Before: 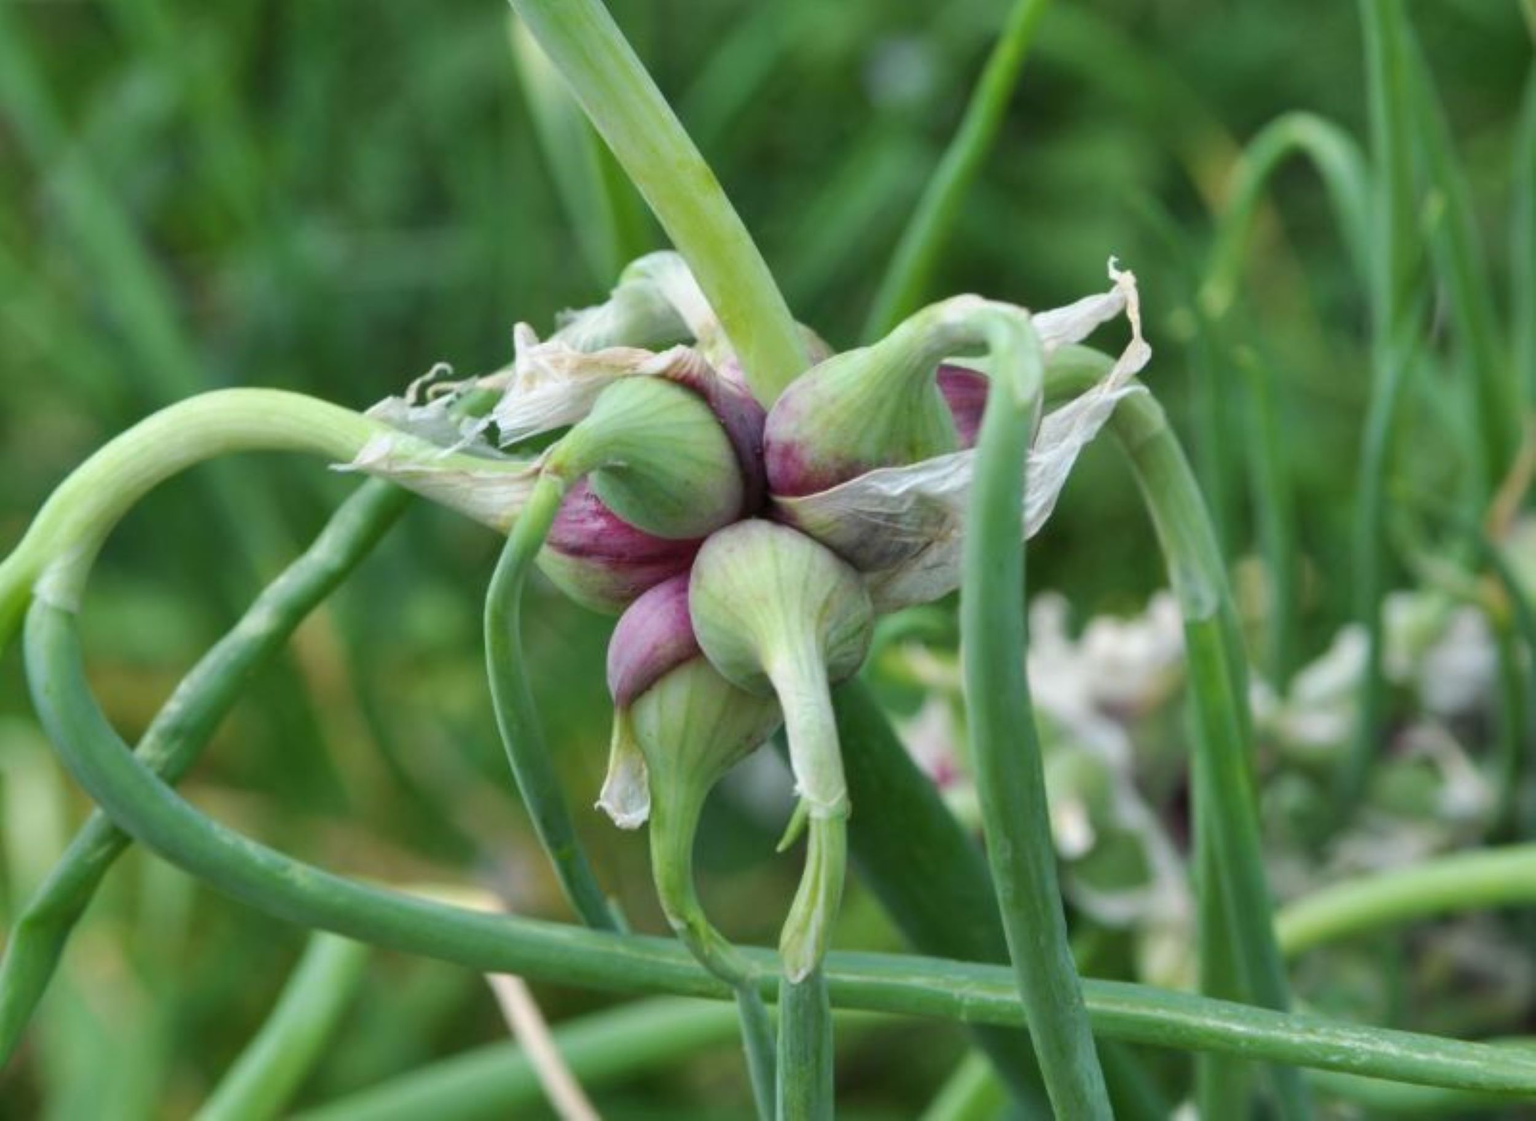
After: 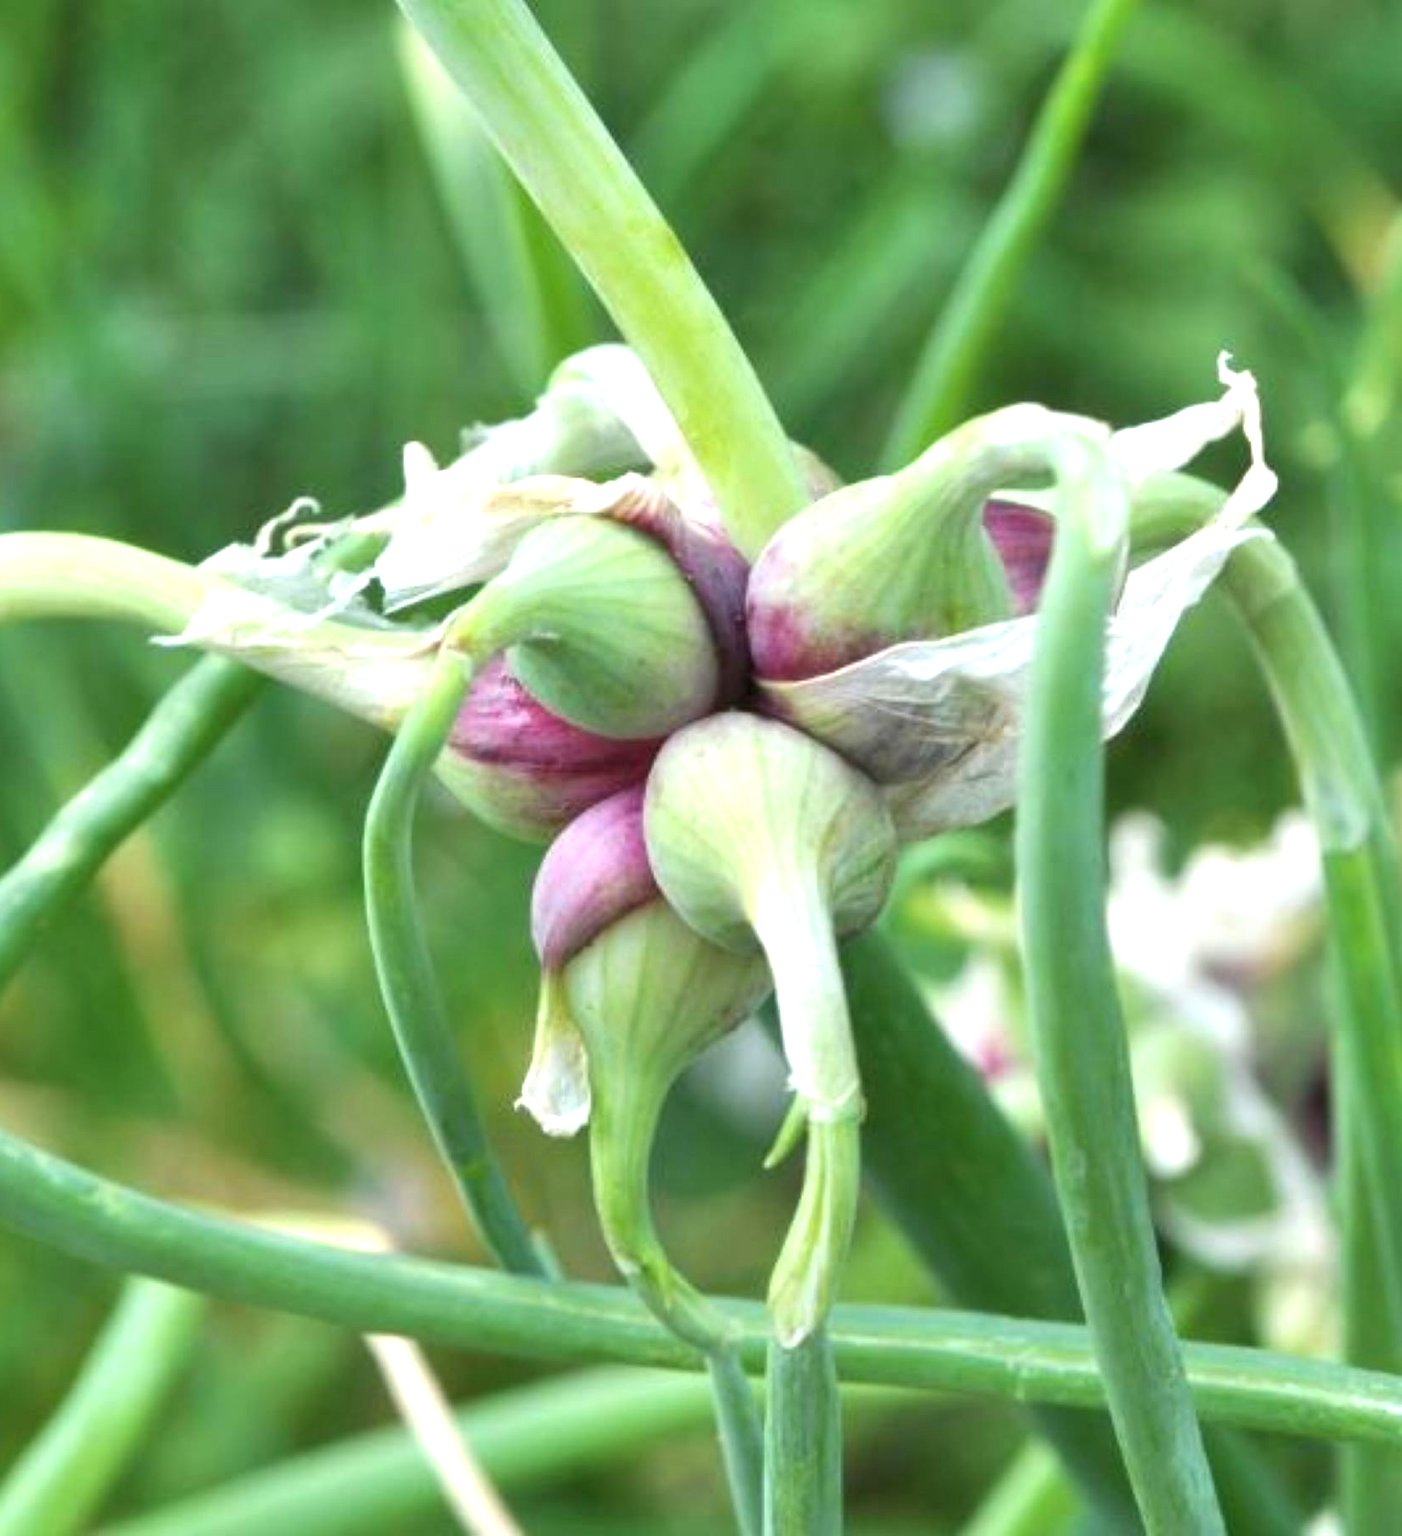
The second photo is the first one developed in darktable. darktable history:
crop and rotate: left 14.292%, right 19.041%
exposure: black level correction 0, exposure 0.95 EV, compensate exposure bias true, compensate highlight preservation false
